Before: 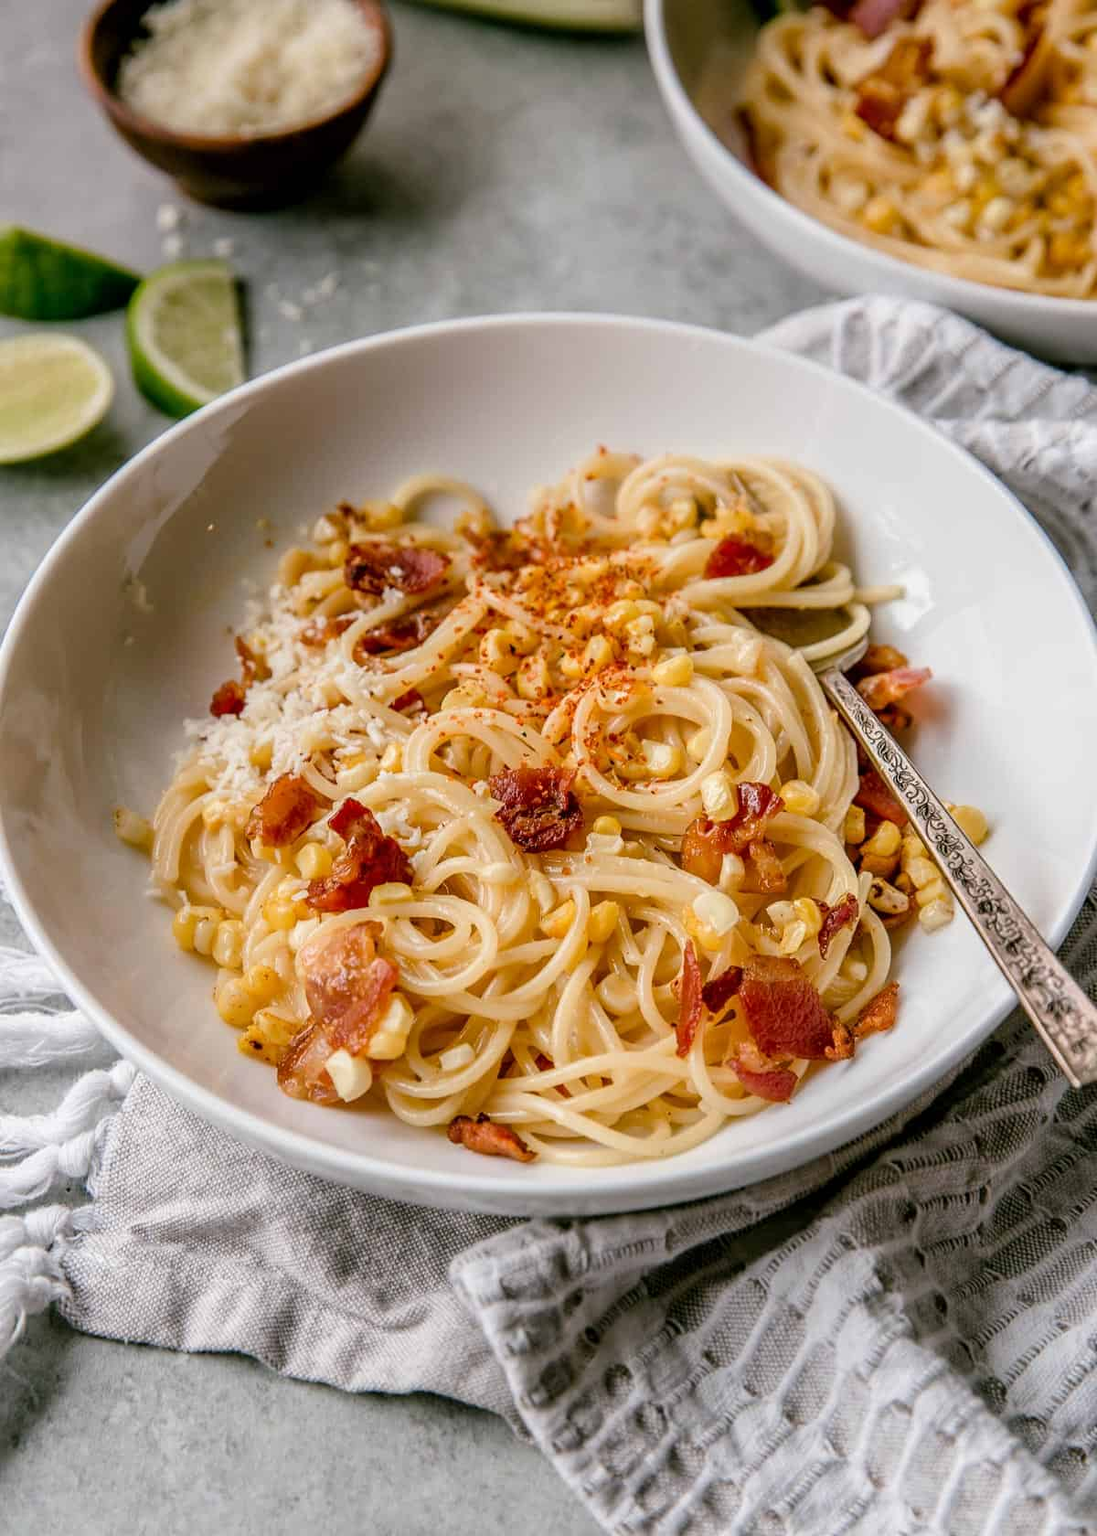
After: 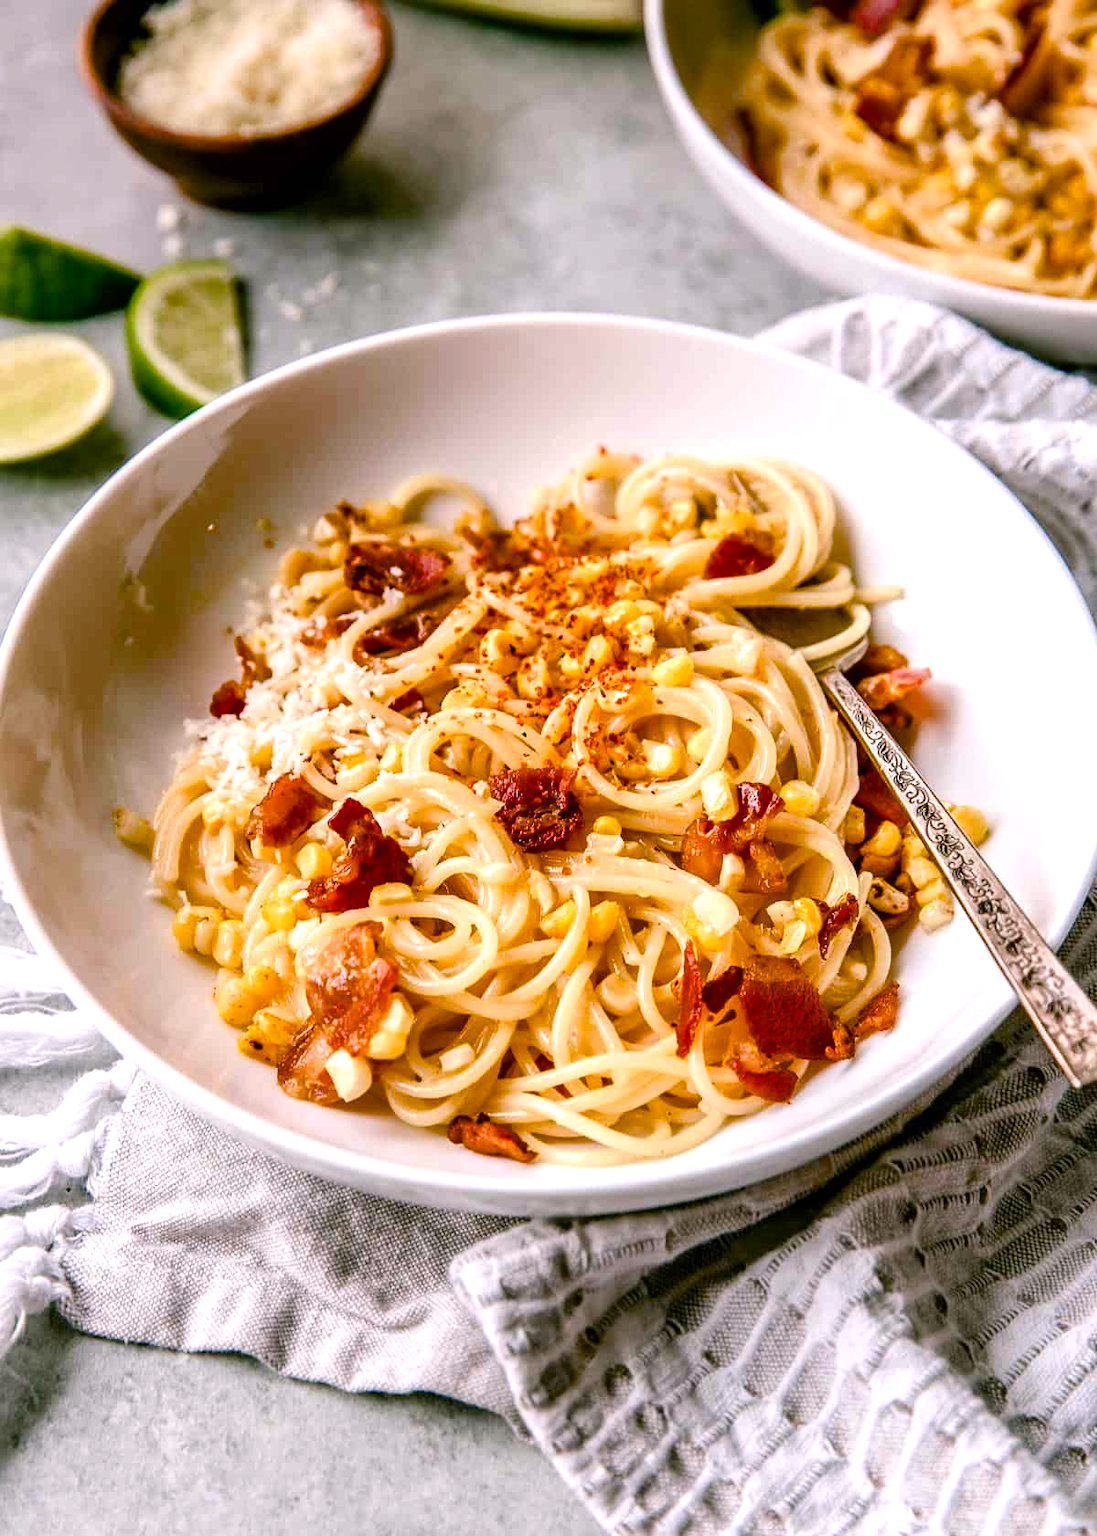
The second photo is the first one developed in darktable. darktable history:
color balance rgb: highlights gain › chroma 1.445%, highlights gain › hue 307.38°, perceptual saturation grading › global saturation 20%, perceptual saturation grading › highlights -25.659%, perceptual saturation grading › shadows 25.117%, perceptual brilliance grading › global brilliance 29.815%, global vibrance 16.598%, saturation formula JzAzBz (2021)
tone equalizer: edges refinement/feathering 500, mask exposure compensation -1.57 EV, preserve details no
